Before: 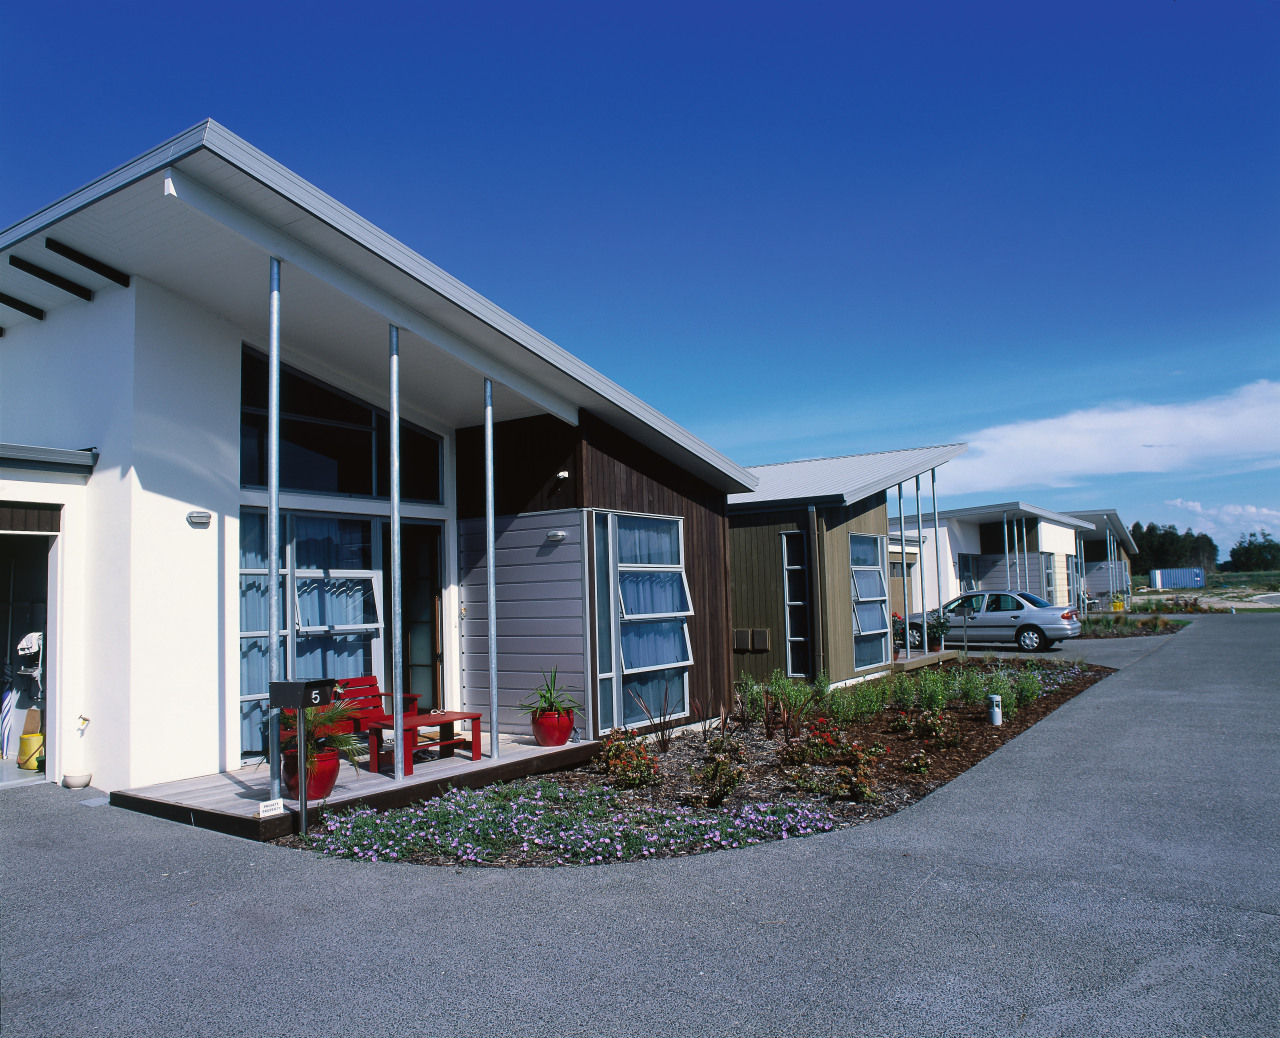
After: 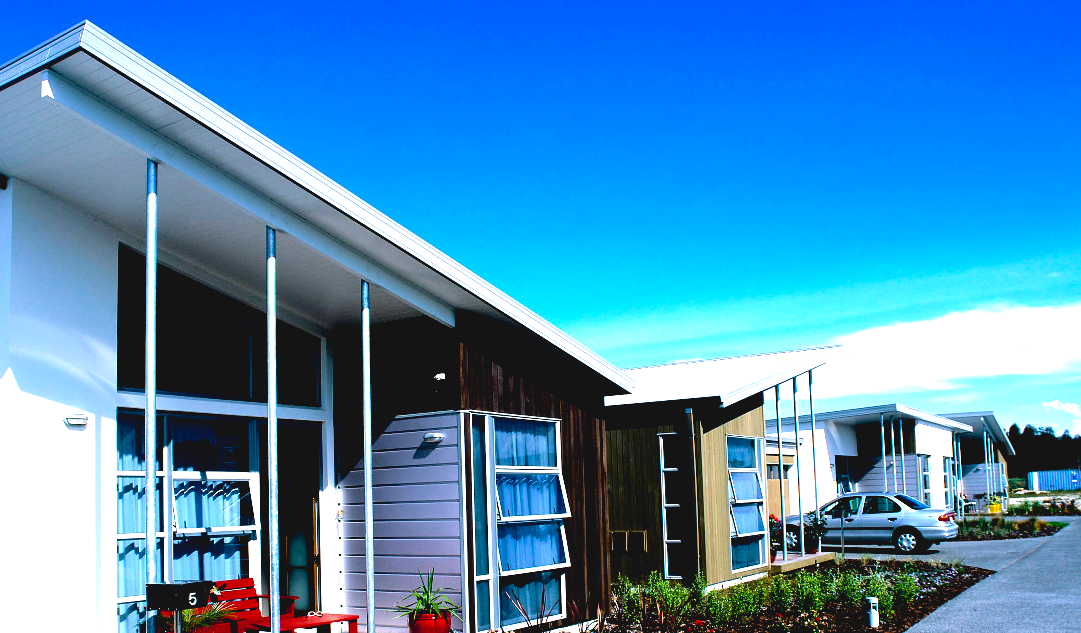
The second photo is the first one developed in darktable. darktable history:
contrast brightness saturation: contrast -0.097, brightness 0.054, saturation 0.076
exposure: black level correction 0.03, exposure 0.325 EV, compensate highlight preservation false
crop and rotate: left 9.653%, top 9.459%, right 5.876%, bottom 29.518%
color balance rgb: perceptual saturation grading › global saturation 17.897%, perceptual brilliance grading › highlights 20.072%, perceptual brilliance grading › mid-tones 20.219%, perceptual brilliance grading › shadows -19.697%, global vibrance 0.586%
tone equalizer: -8 EV -0.759 EV, -7 EV -0.727 EV, -6 EV -0.63 EV, -5 EV -0.382 EV, -3 EV 0.393 EV, -2 EV 0.6 EV, -1 EV 0.677 EV, +0 EV 0.73 EV
velvia: on, module defaults
